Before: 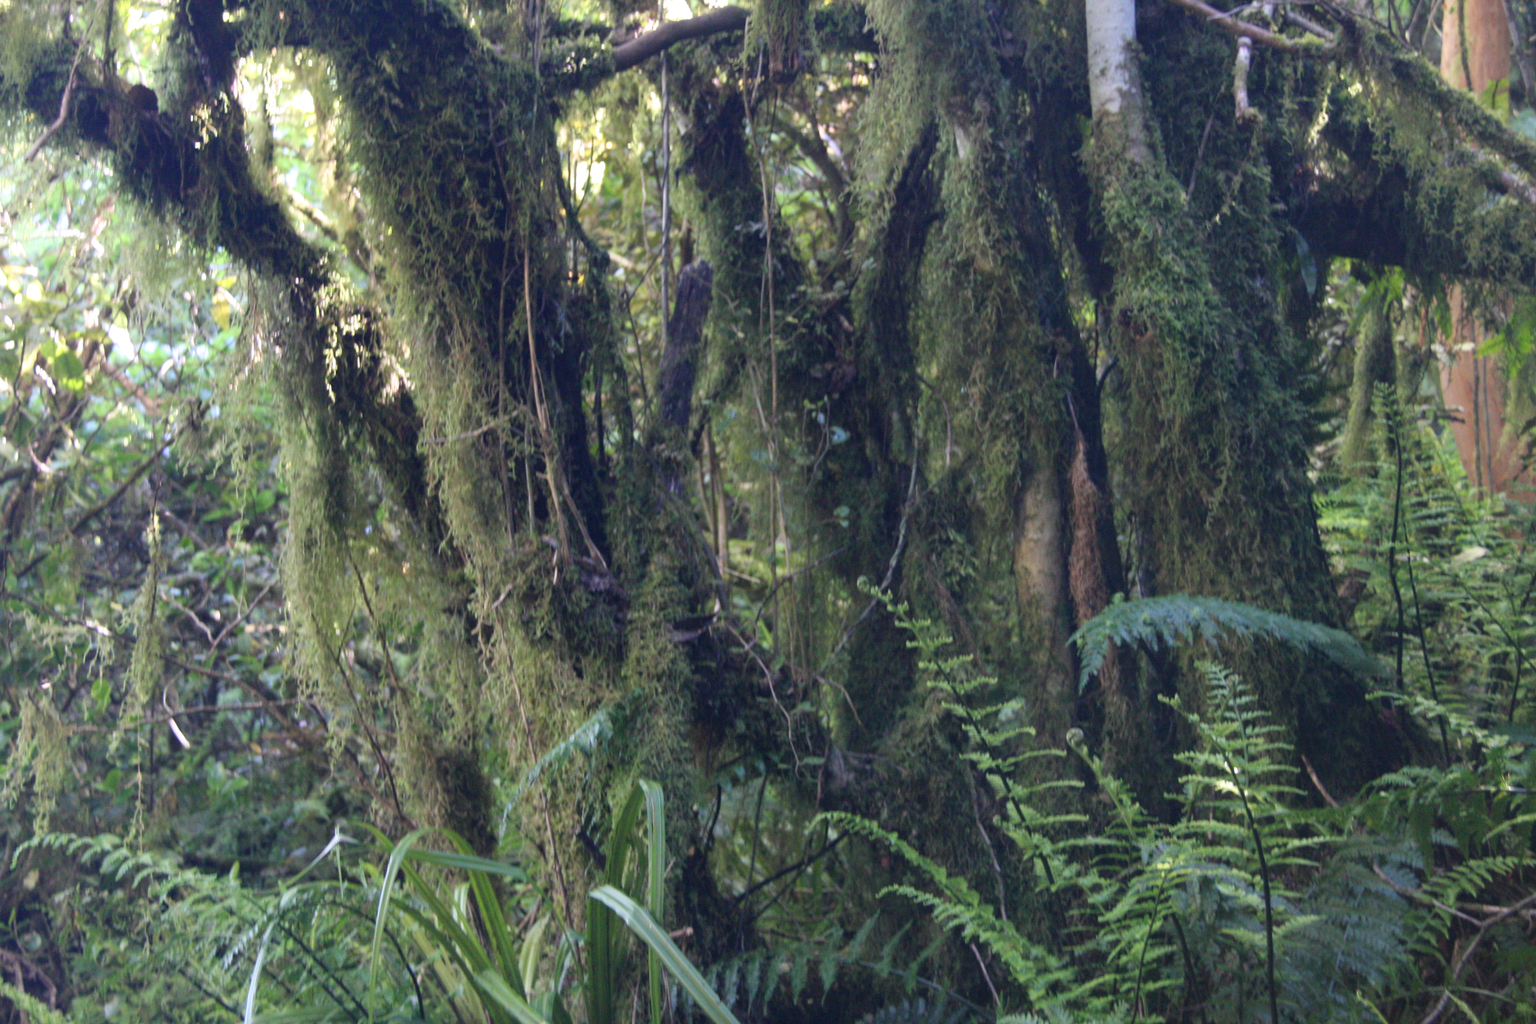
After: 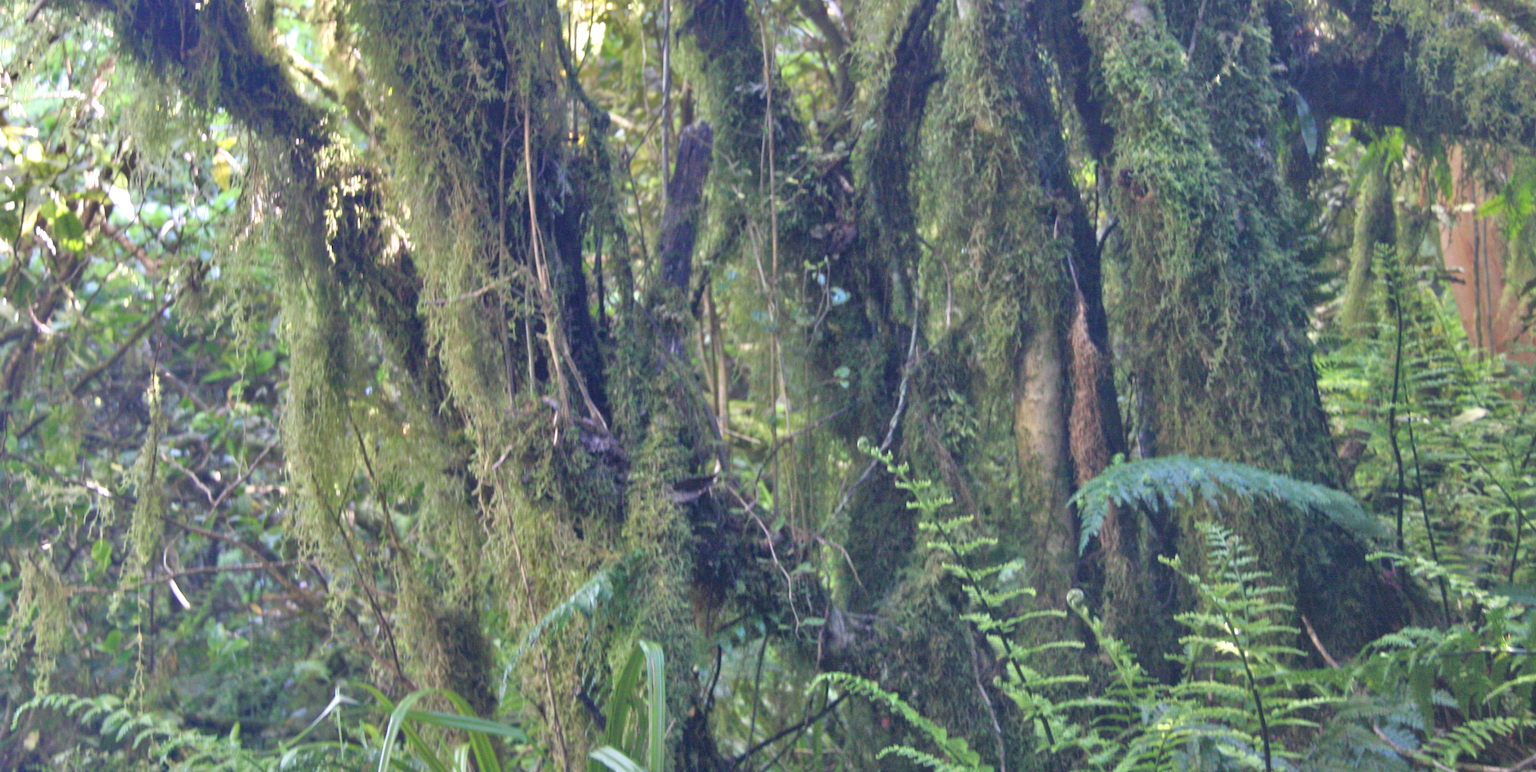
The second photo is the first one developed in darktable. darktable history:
shadows and highlights: soften with gaussian
tone equalizer: -7 EV 0.161 EV, -6 EV 0.622 EV, -5 EV 1.11 EV, -4 EV 1.33 EV, -3 EV 1.18 EV, -2 EV 0.6 EV, -1 EV 0.16 EV
crop: top 13.656%, bottom 10.886%
